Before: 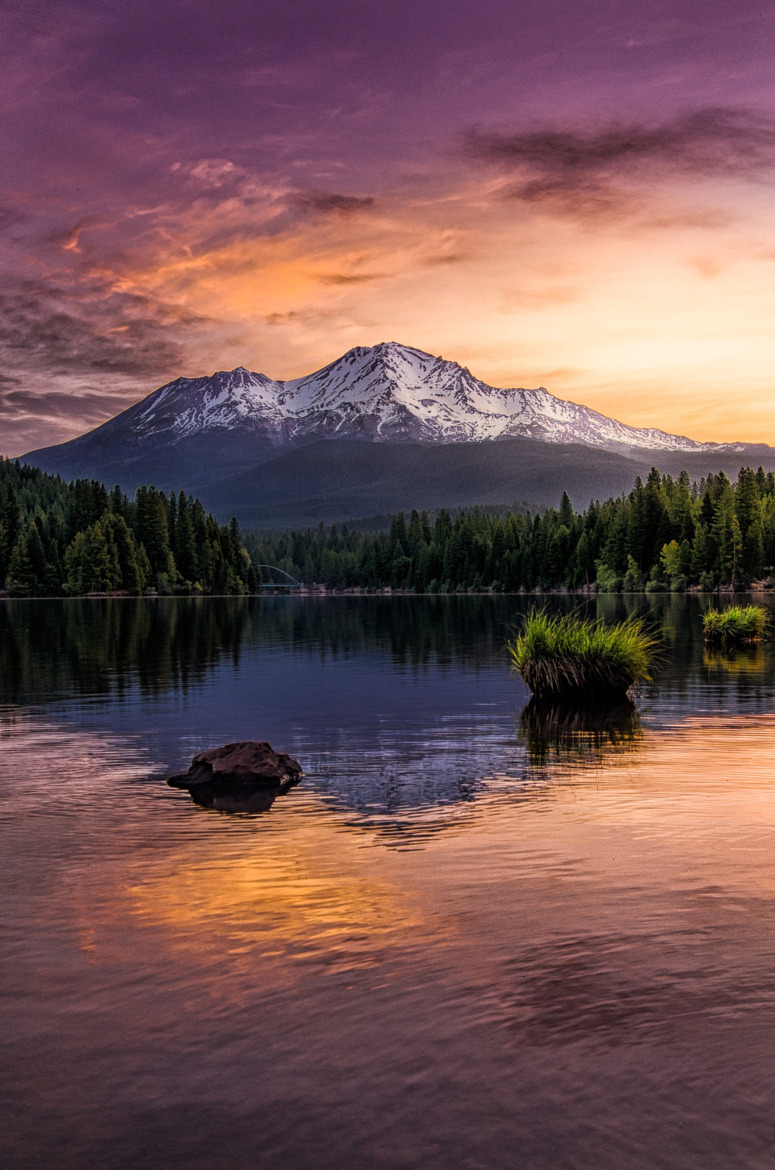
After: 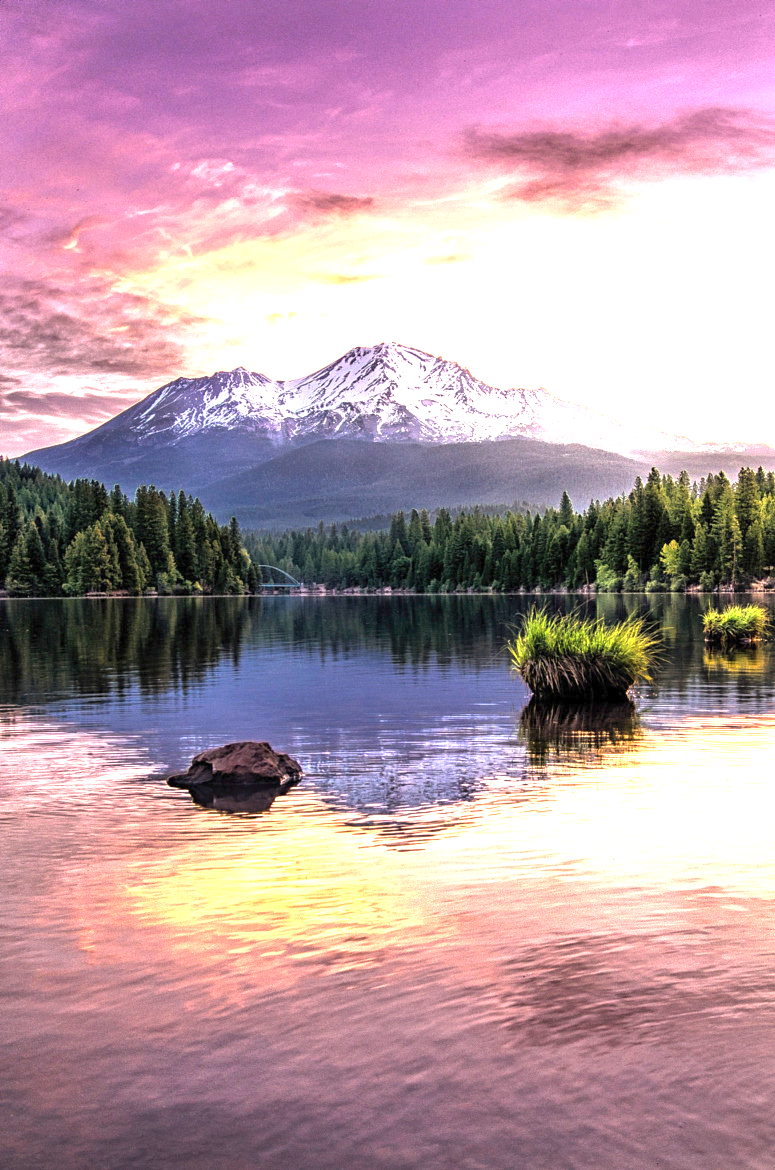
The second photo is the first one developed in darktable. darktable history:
exposure: exposure 2.195 EV, compensate exposure bias true, compensate highlight preservation false
color zones: curves: ch0 [(0, 0.5) (0.143, 0.52) (0.286, 0.5) (0.429, 0.5) (0.571, 0.5) (0.714, 0.5) (0.857, 0.5) (1, 0.5)]; ch1 [(0, 0.489) (0.155, 0.45) (0.286, 0.466) (0.429, 0.5) (0.571, 0.5) (0.714, 0.5) (0.857, 0.5) (1, 0.489)]
